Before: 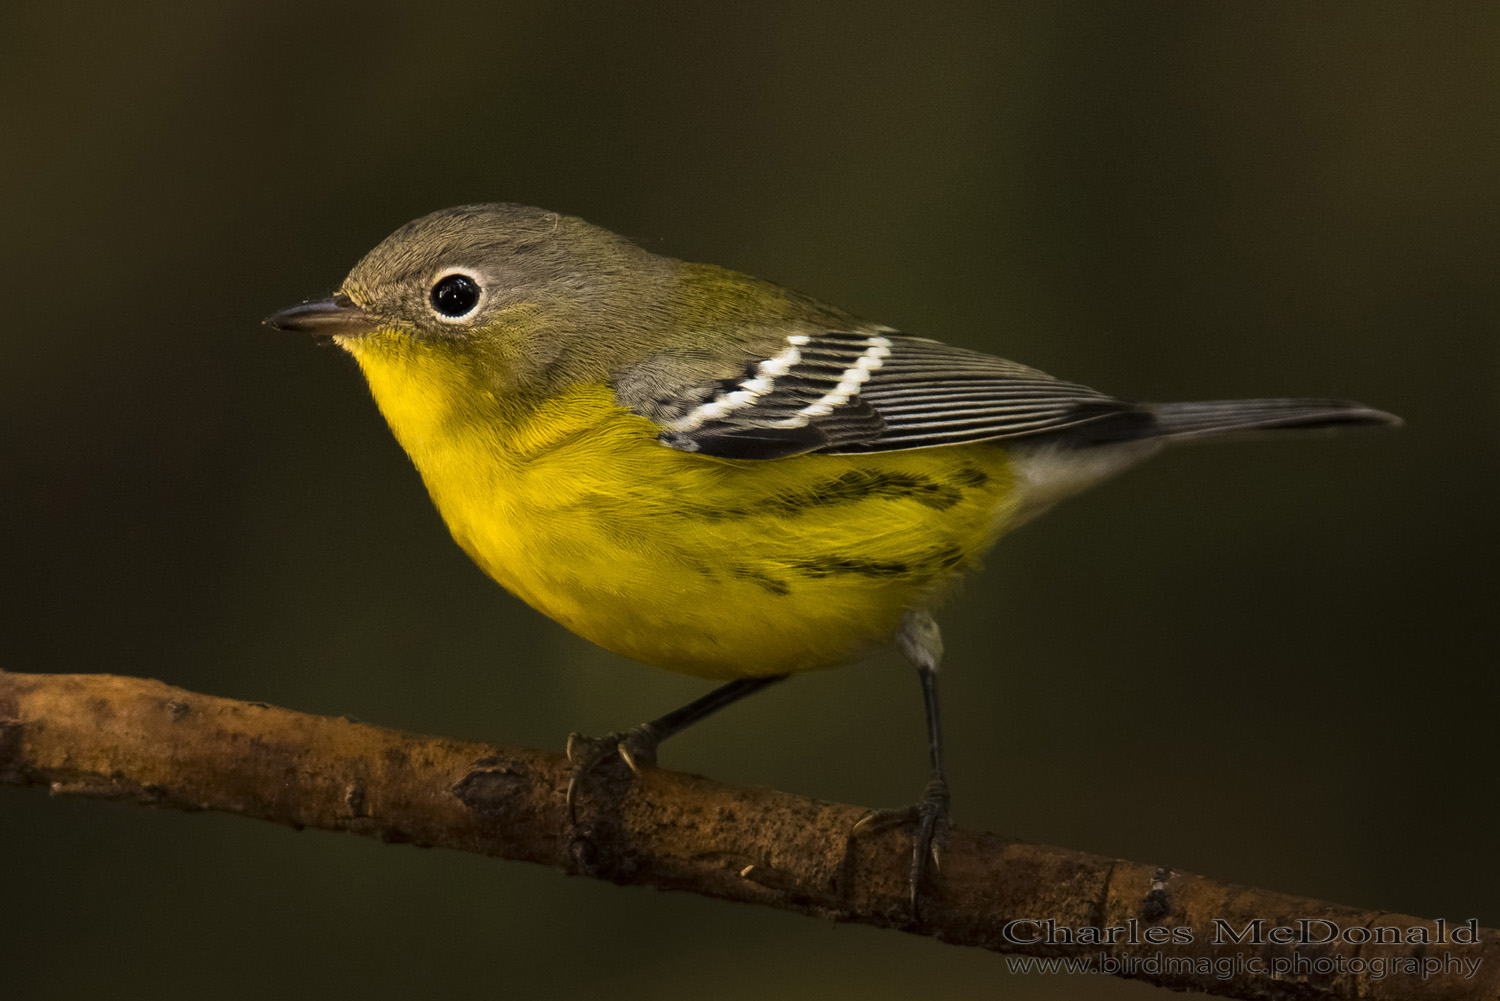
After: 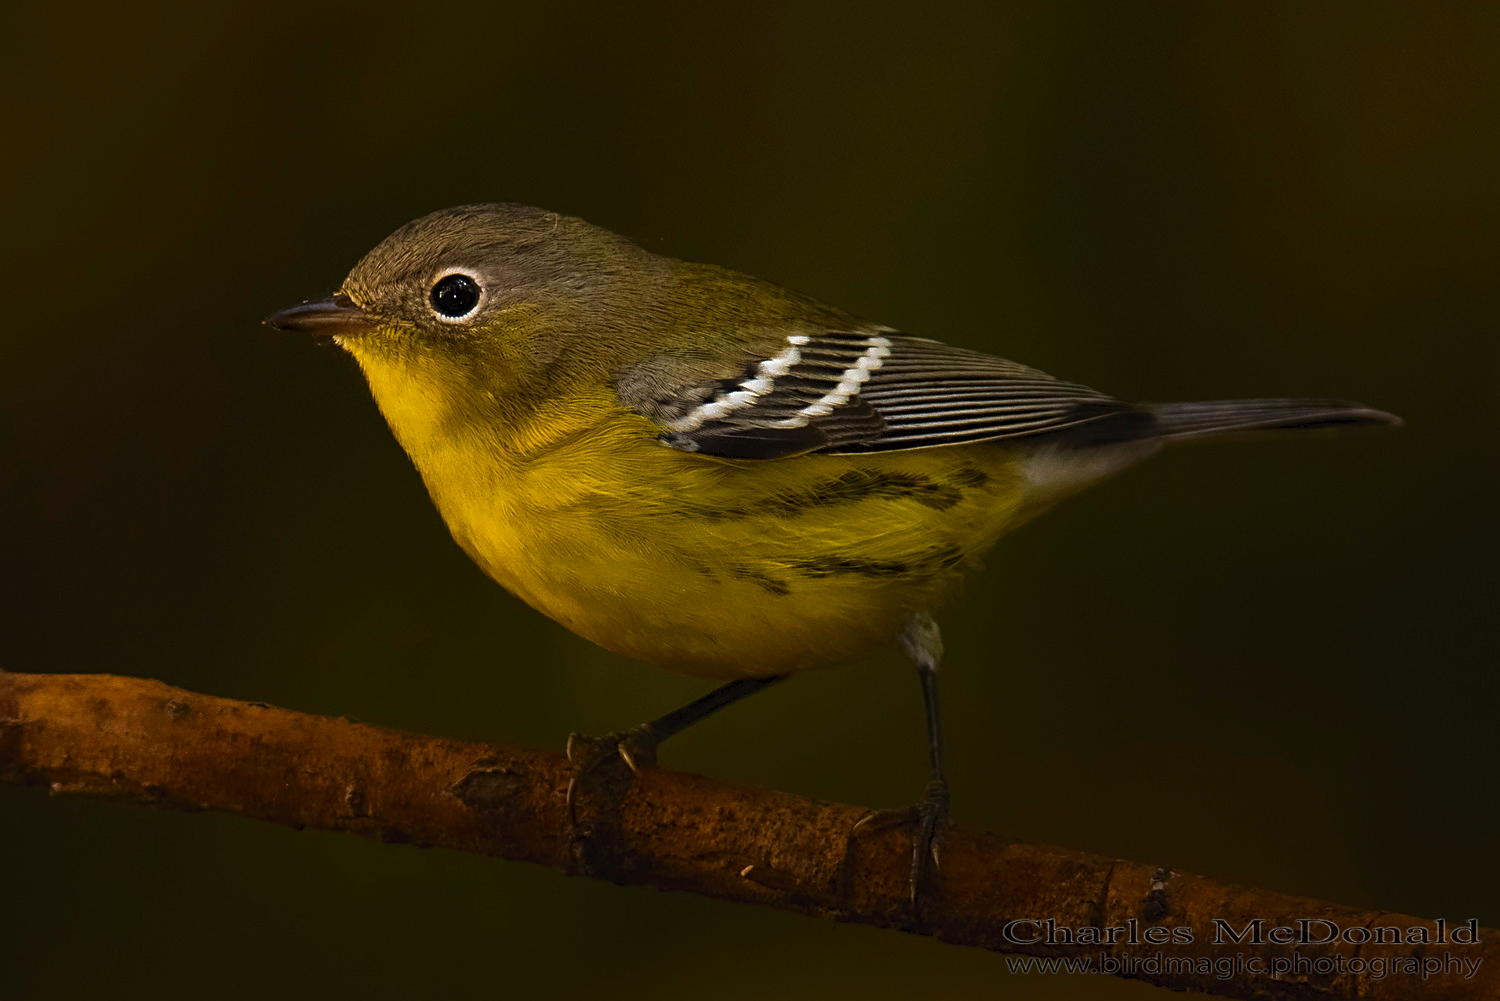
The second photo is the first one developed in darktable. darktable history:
sharpen: radius 2.509, amount 0.336
tone curve: curves: ch0 [(0, 0) (0.003, 0.029) (0.011, 0.034) (0.025, 0.044) (0.044, 0.057) (0.069, 0.07) (0.1, 0.084) (0.136, 0.104) (0.177, 0.127) (0.224, 0.156) (0.277, 0.192) (0.335, 0.236) (0.399, 0.284) (0.468, 0.339) (0.543, 0.393) (0.623, 0.454) (0.709, 0.541) (0.801, 0.65) (0.898, 0.766) (1, 1)], color space Lab, independent channels, preserve colors none
